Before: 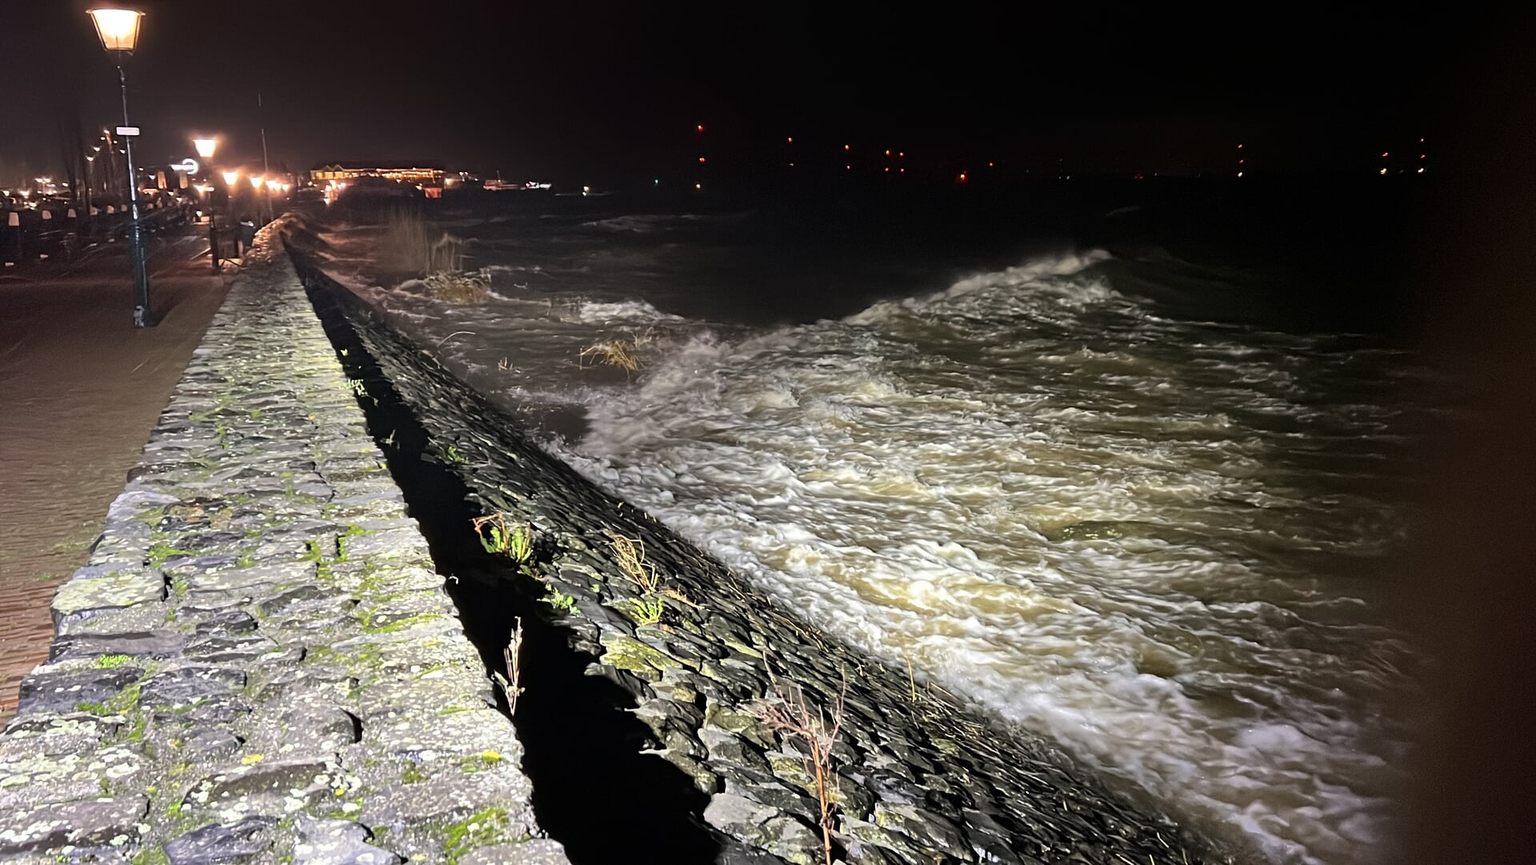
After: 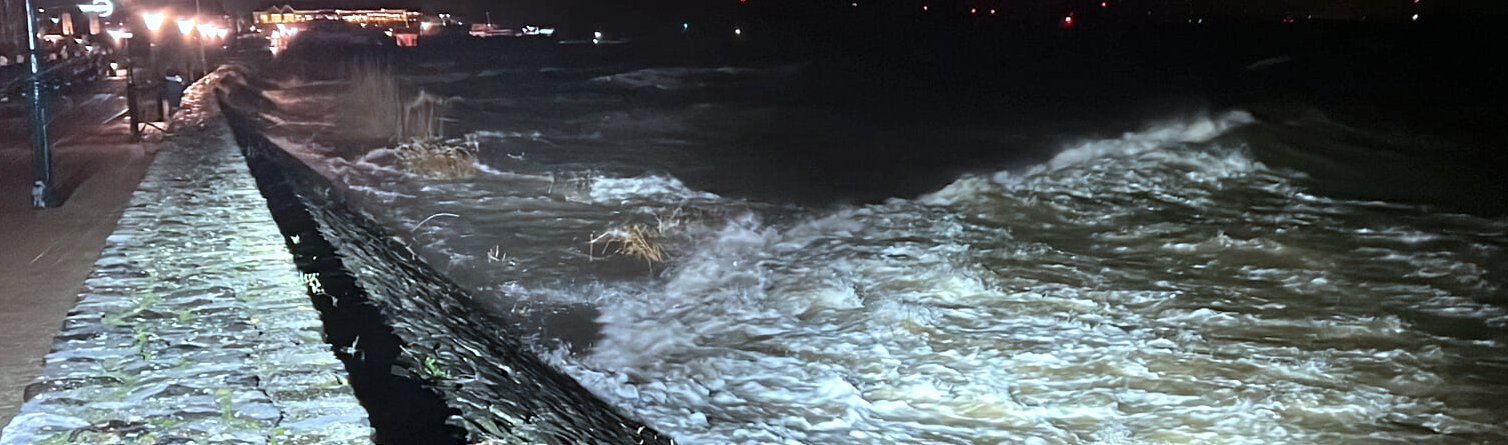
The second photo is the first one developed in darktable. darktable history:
exposure: exposure 0.456 EV, compensate exposure bias true, compensate highlight preservation false
crop: left 7.065%, top 18.643%, right 14.346%, bottom 40.147%
color correction: highlights a* -9.83, highlights b* -21.77
